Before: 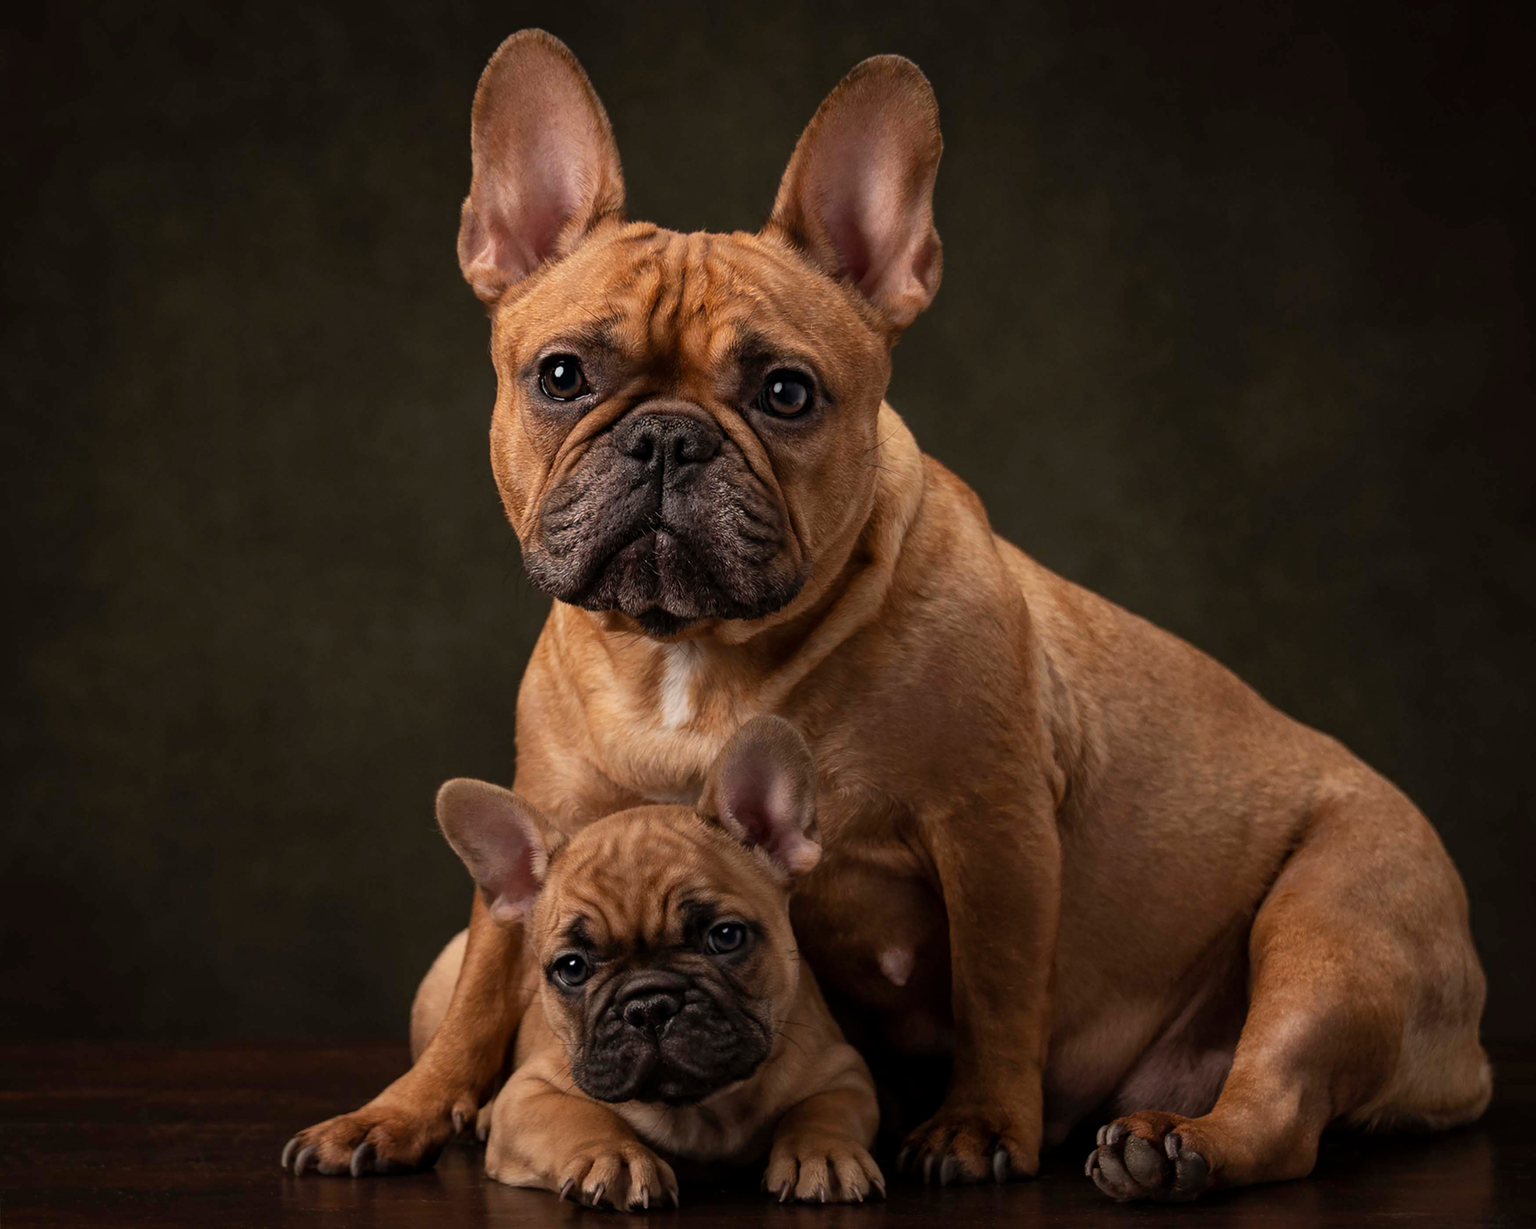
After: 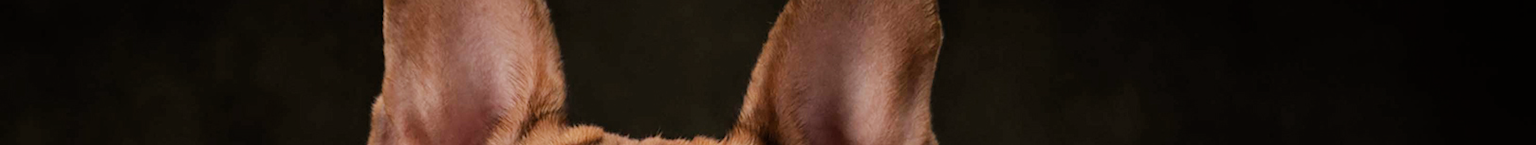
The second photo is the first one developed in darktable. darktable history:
crop and rotate: left 9.644%, top 9.491%, right 6.021%, bottom 80.509%
filmic rgb: black relative exposure -7.65 EV, white relative exposure 4.56 EV, hardness 3.61
